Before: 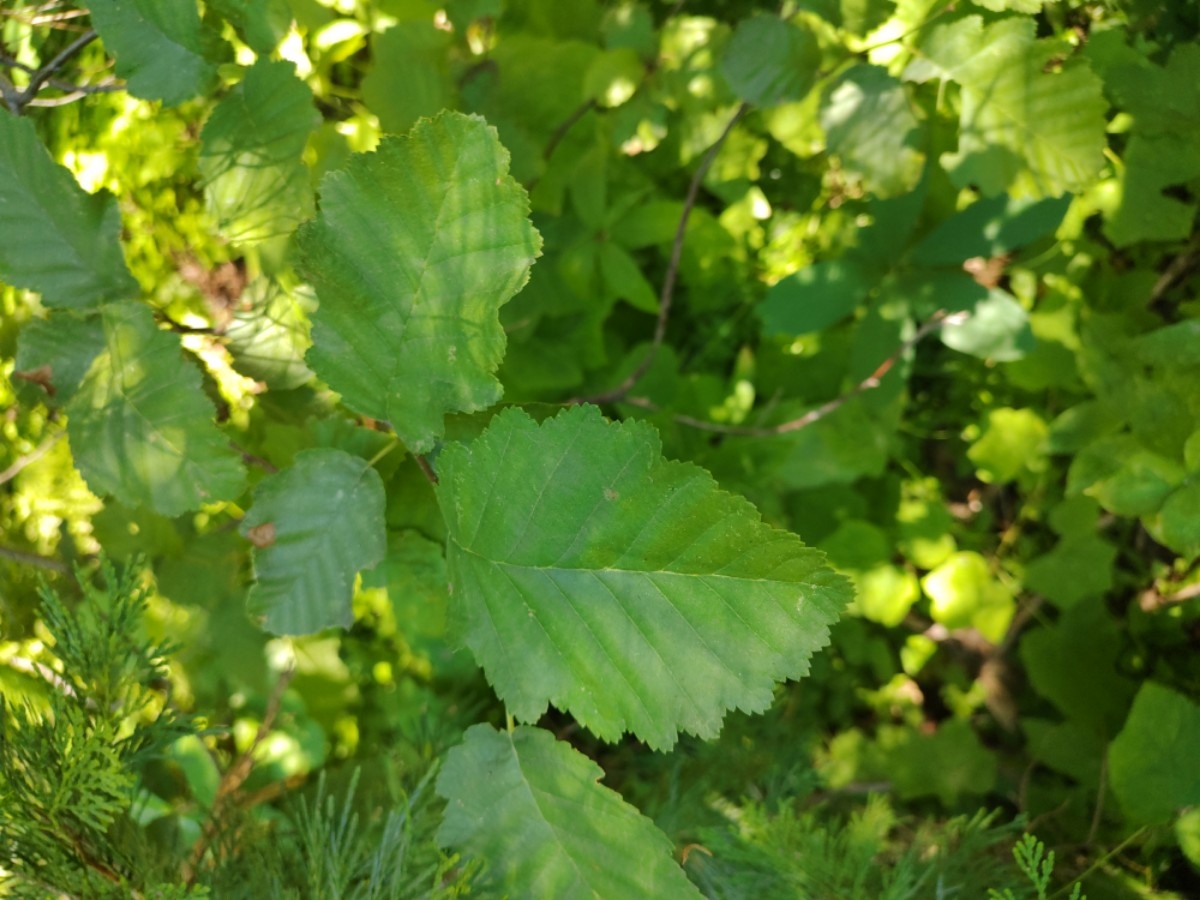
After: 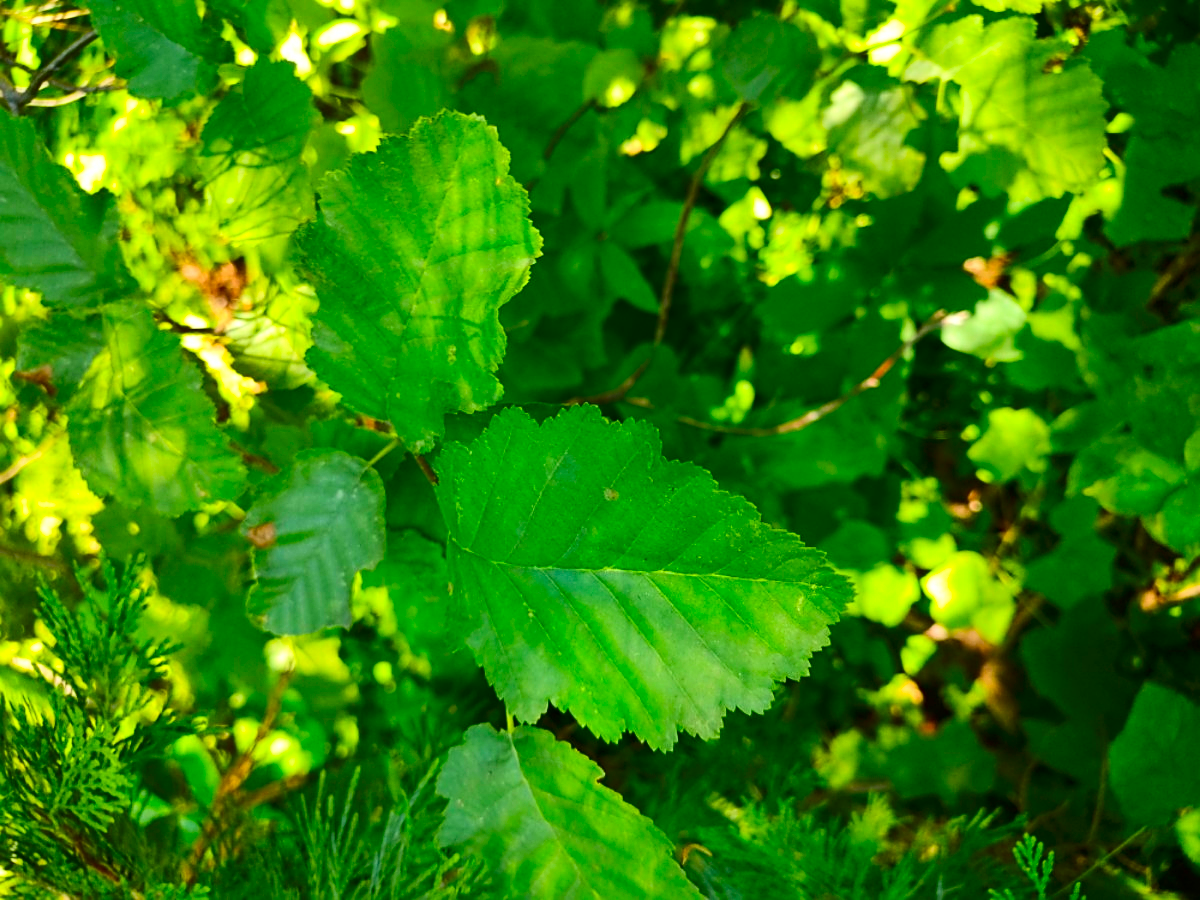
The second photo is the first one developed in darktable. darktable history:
sharpen: on, module defaults
contrast brightness saturation: contrast 0.26, brightness 0.02, saturation 0.87
